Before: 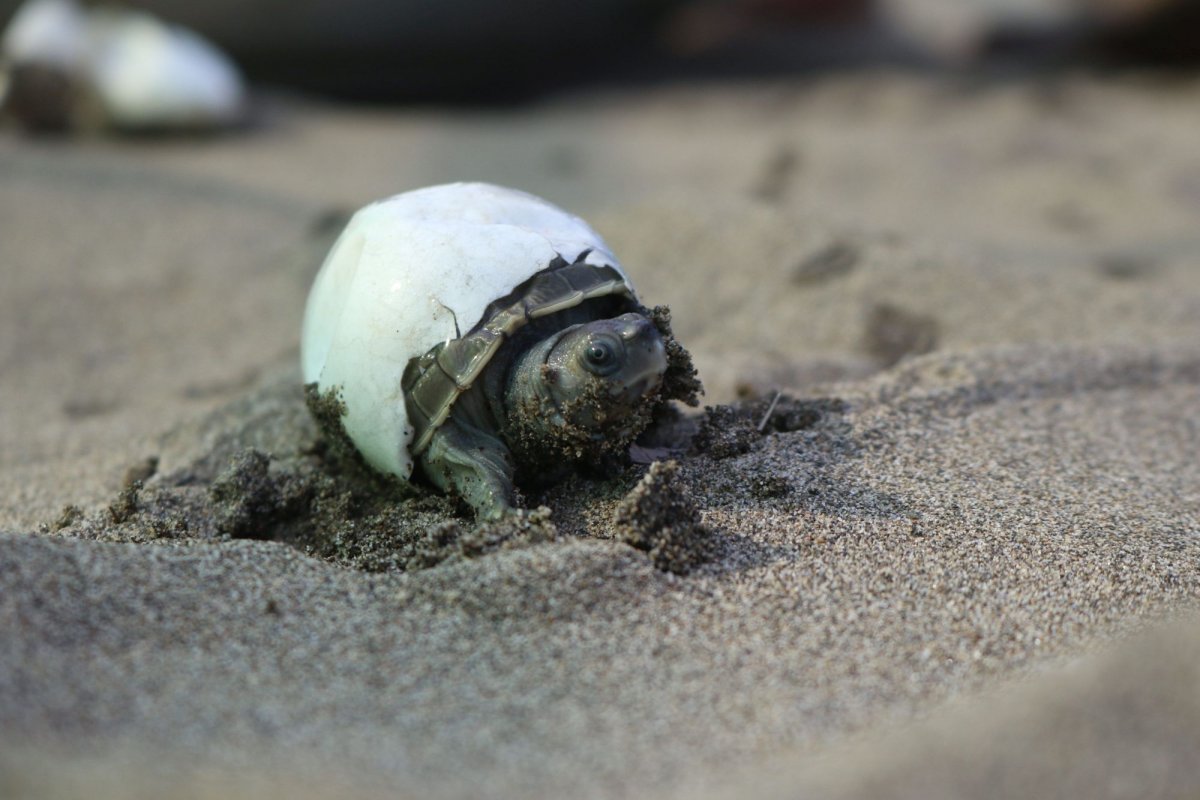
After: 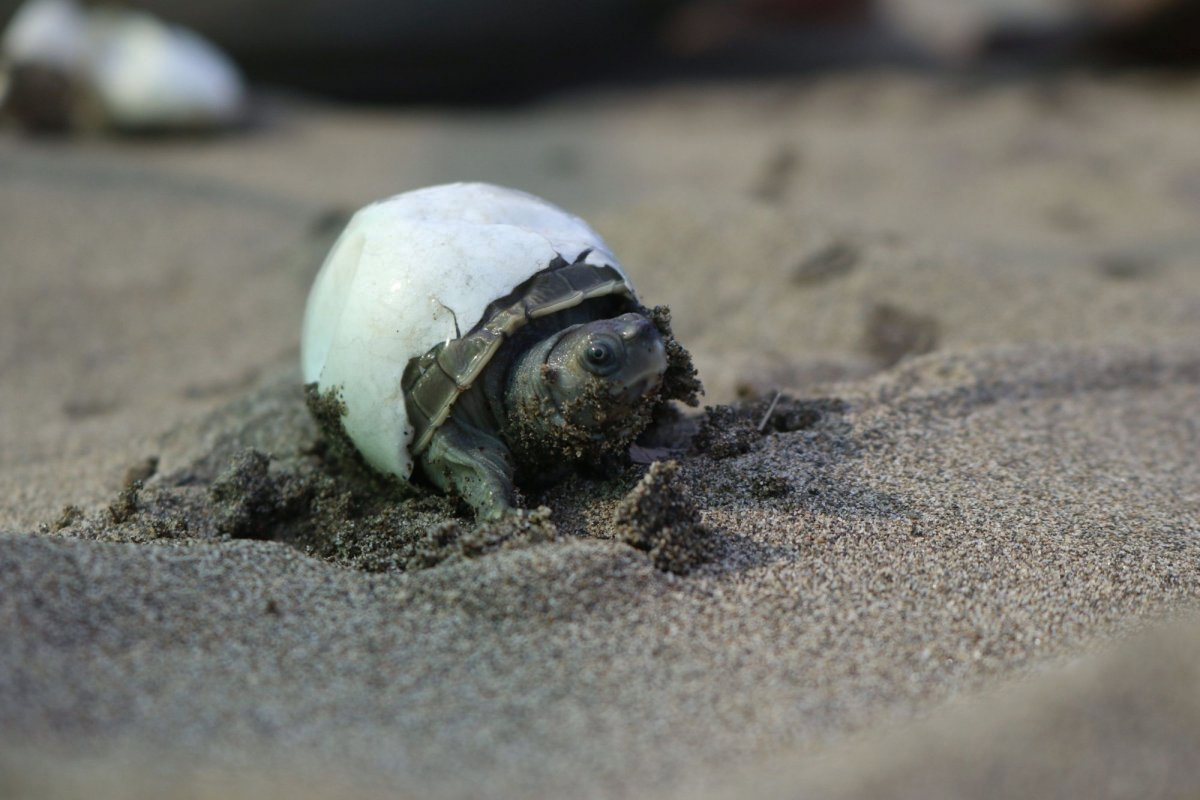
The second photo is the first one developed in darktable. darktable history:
white balance: emerald 1
base curve: curves: ch0 [(0, 0) (0.74, 0.67) (1, 1)]
